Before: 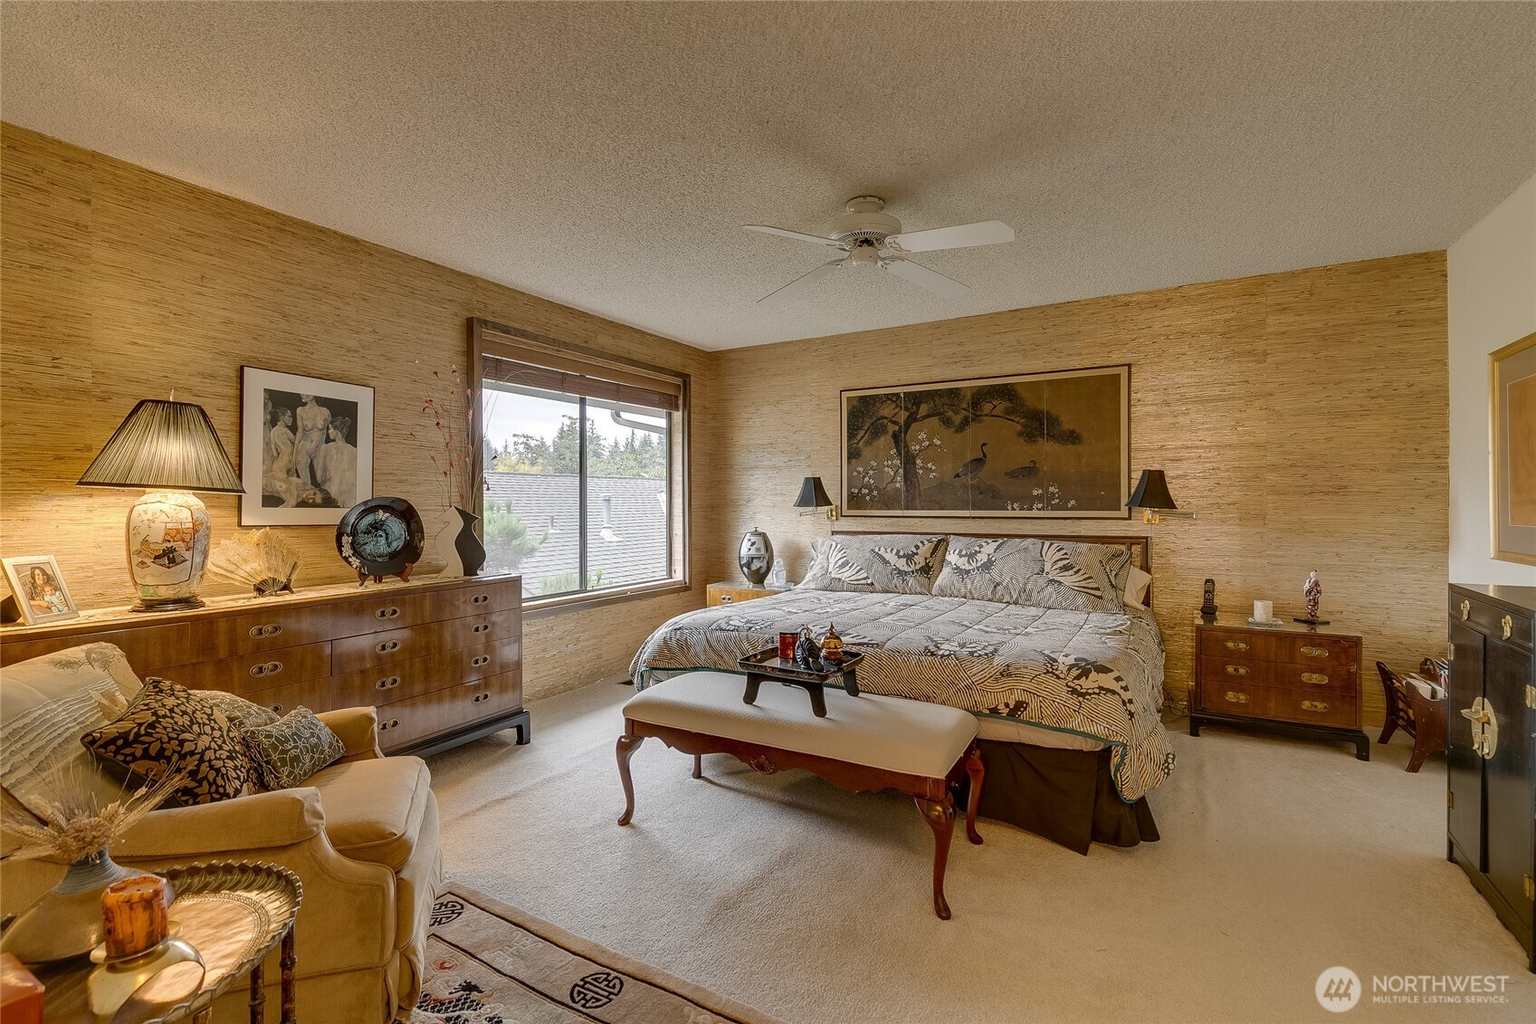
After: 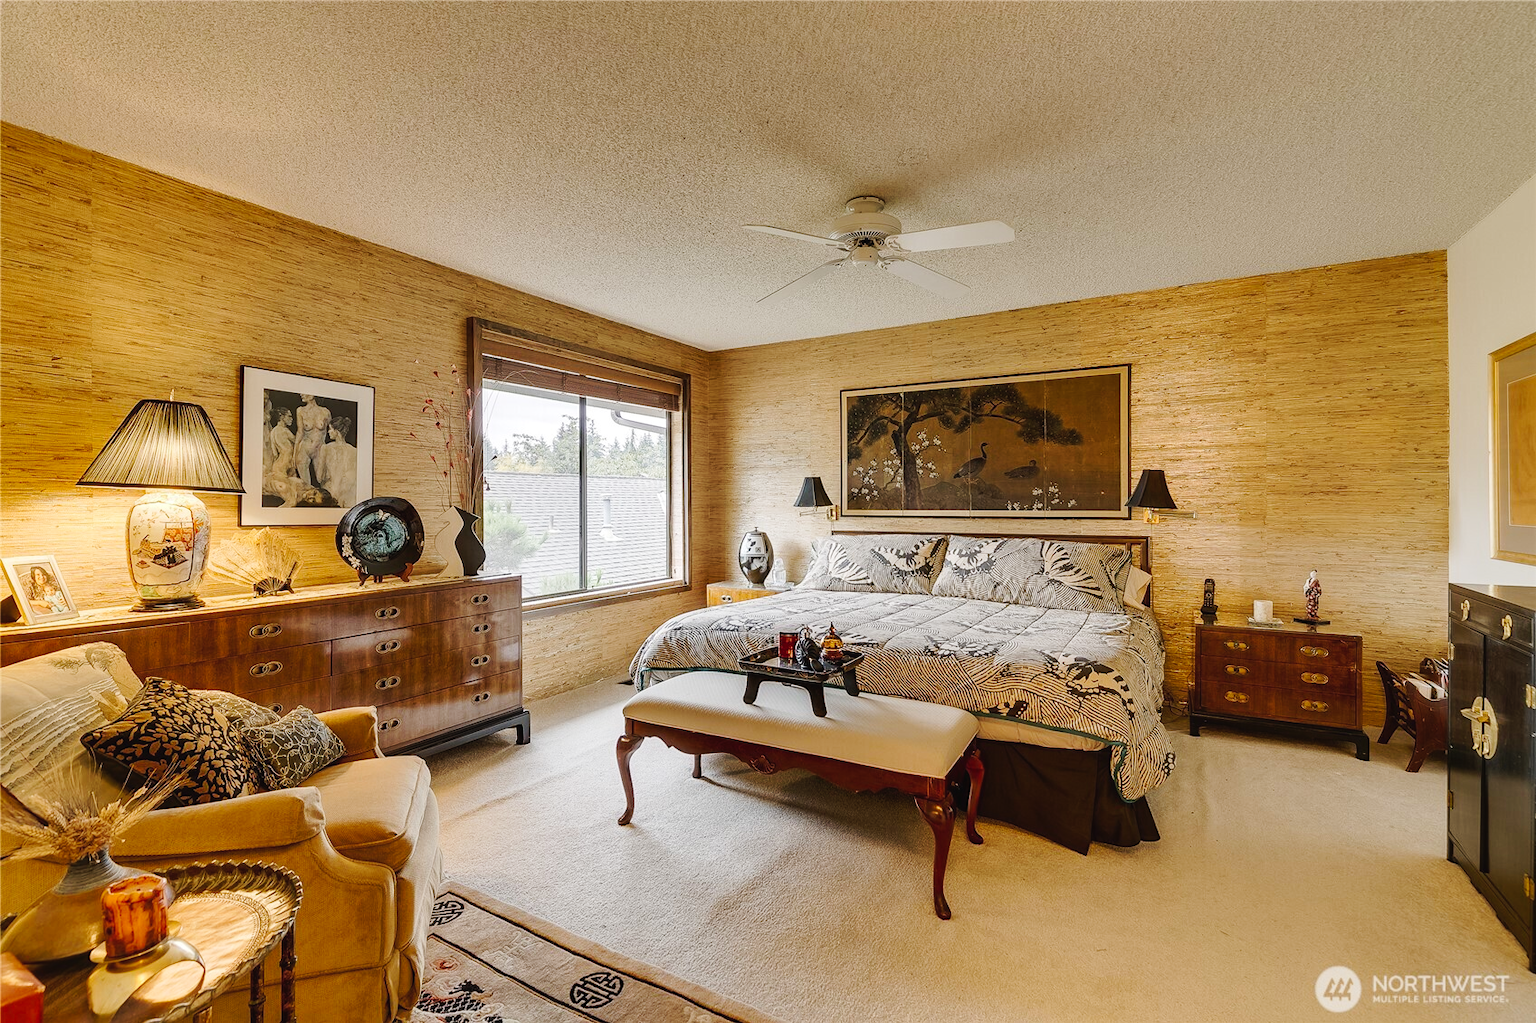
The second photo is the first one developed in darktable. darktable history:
tone curve: curves: ch0 [(0, 0.023) (0.103, 0.087) (0.295, 0.297) (0.445, 0.531) (0.553, 0.665) (0.735, 0.843) (0.994, 1)]; ch1 [(0, 0) (0.414, 0.395) (0.447, 0.447) (0.485, 0.495) (0.512, 0.523) (0.542, 0.581) (0.581, 0.632) (0.646, 0.715) (1, 1)]; ch2 [(0, 0) (0.369, 0.388) (0.449, 0.431) (0.478, 0.471) (0.516, 0.517) (0.579, 0.624) (0.674, 0.775) (1, 1)], preserve colors none
